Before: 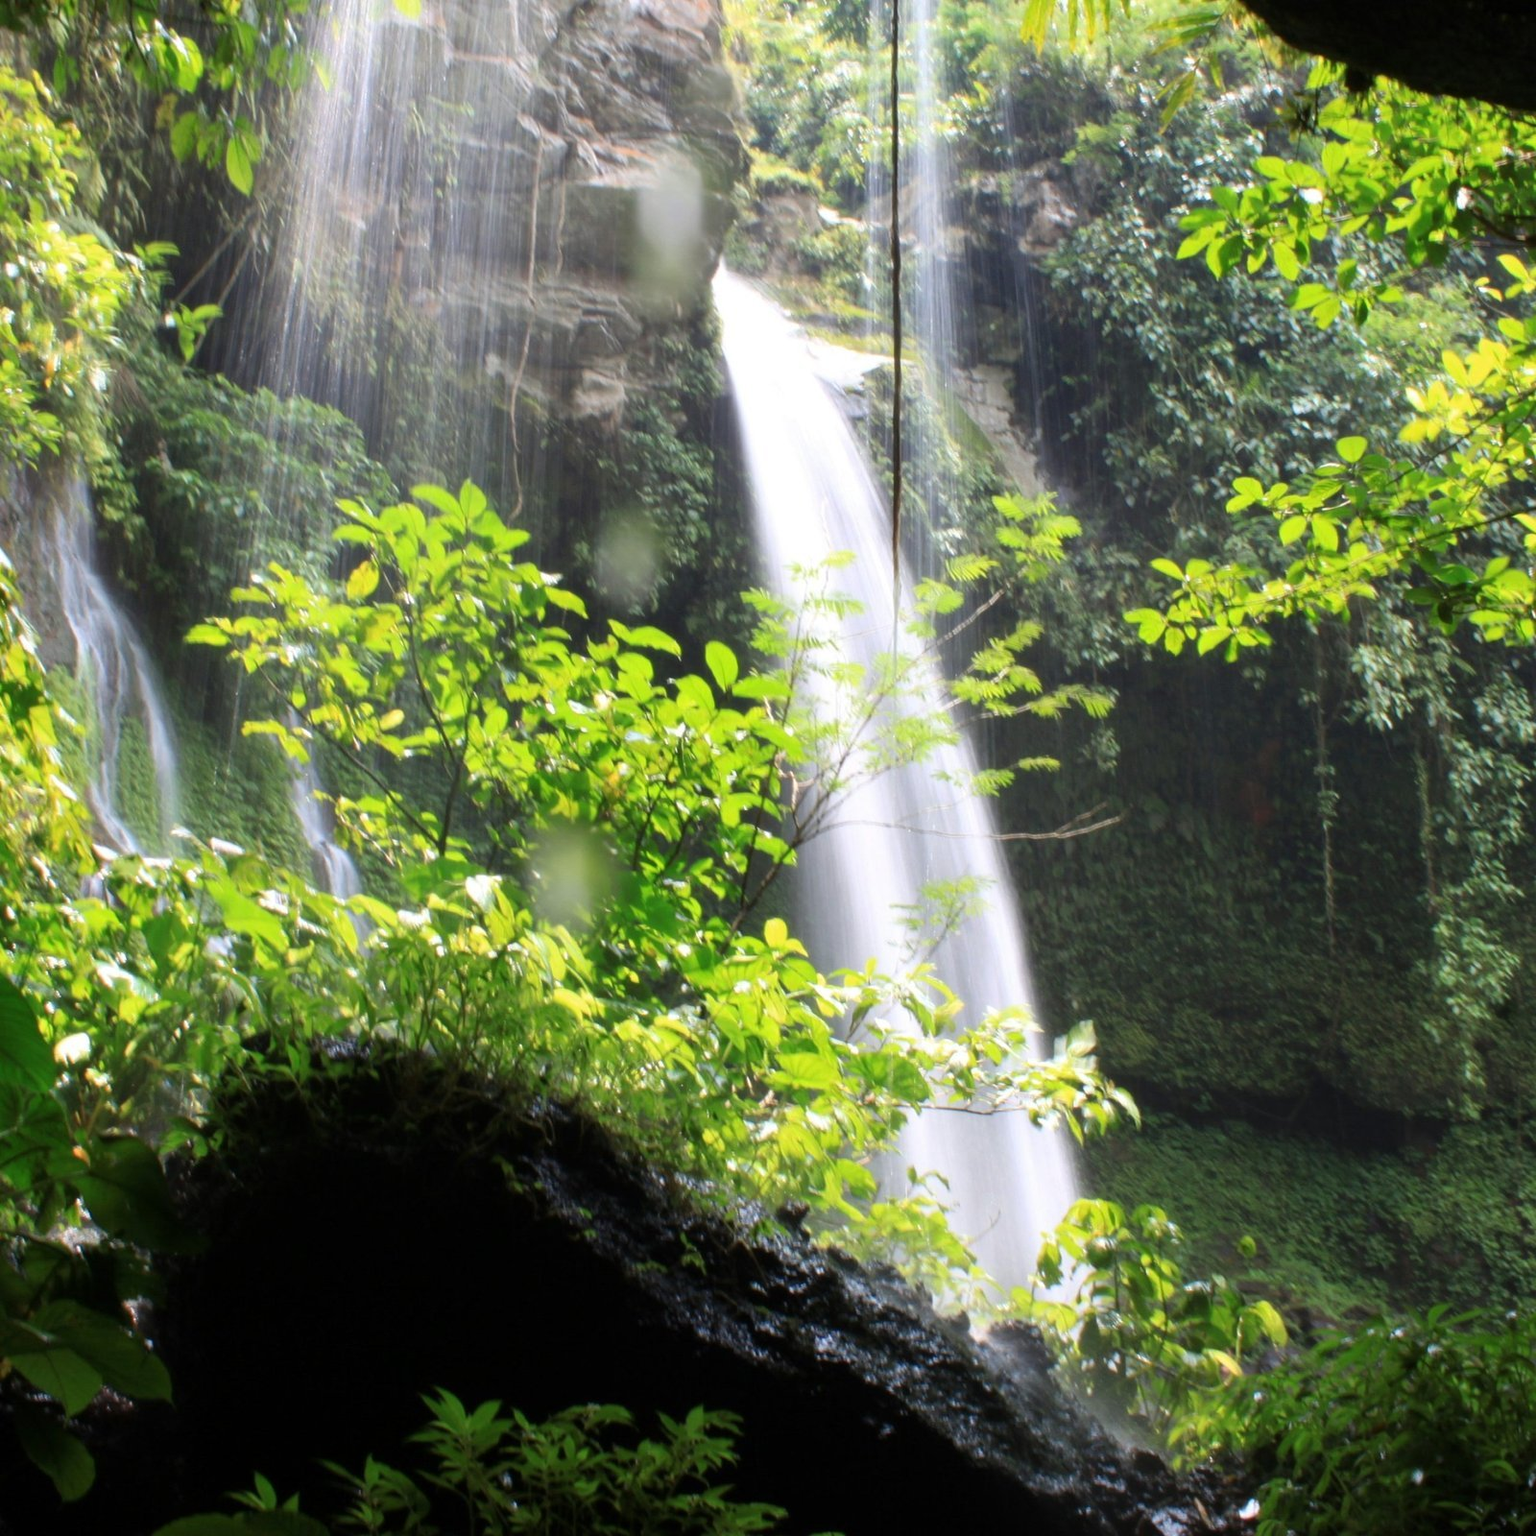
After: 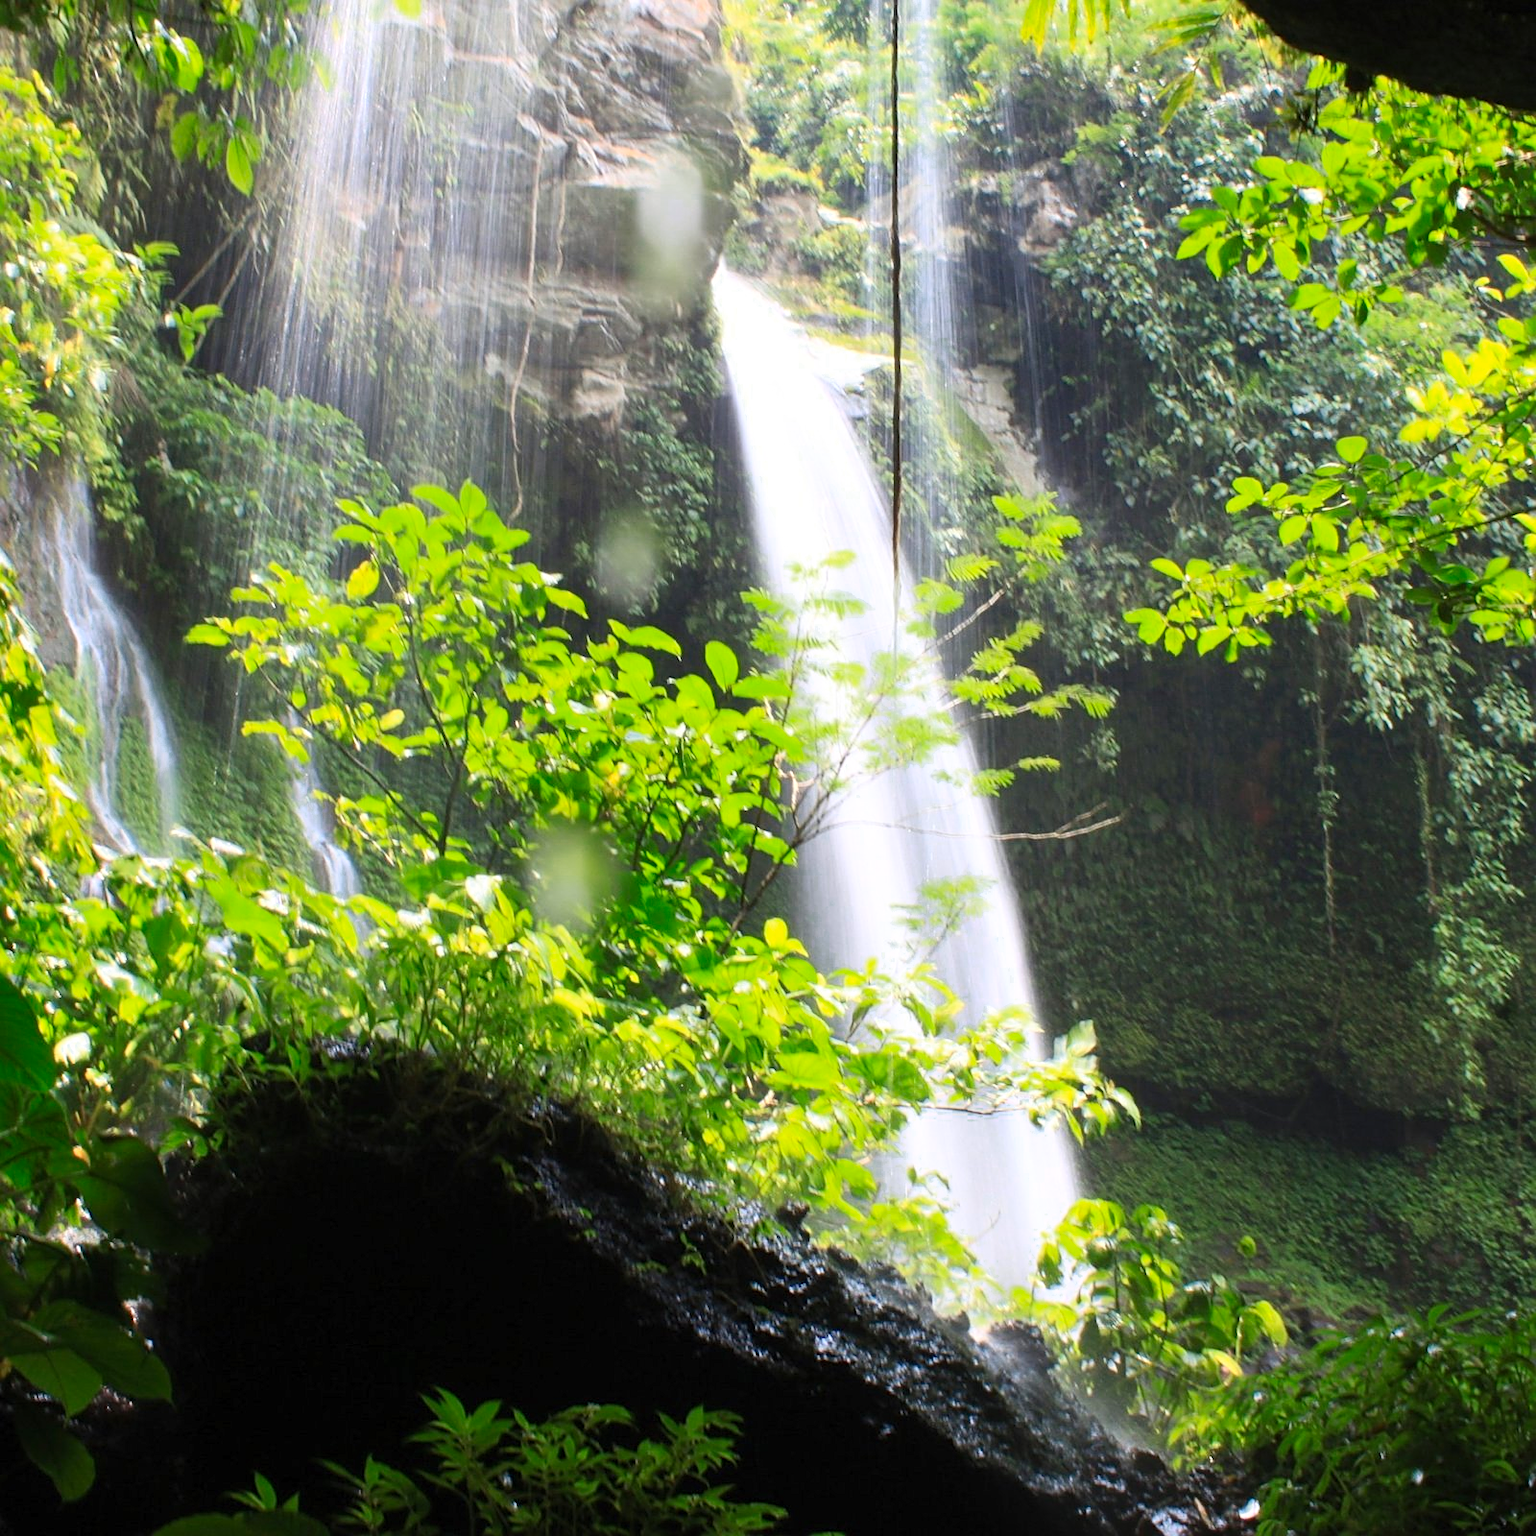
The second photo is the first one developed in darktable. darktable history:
color zones: curves: ch0 [(0.25, 0.5) (0.636, 0.25) (0.75, 0.5)], mix 30.67%
contrast brightness saturation: contrast 0.199, brightness 0.162, saturation 0.218
sharpen: on, module defaults
